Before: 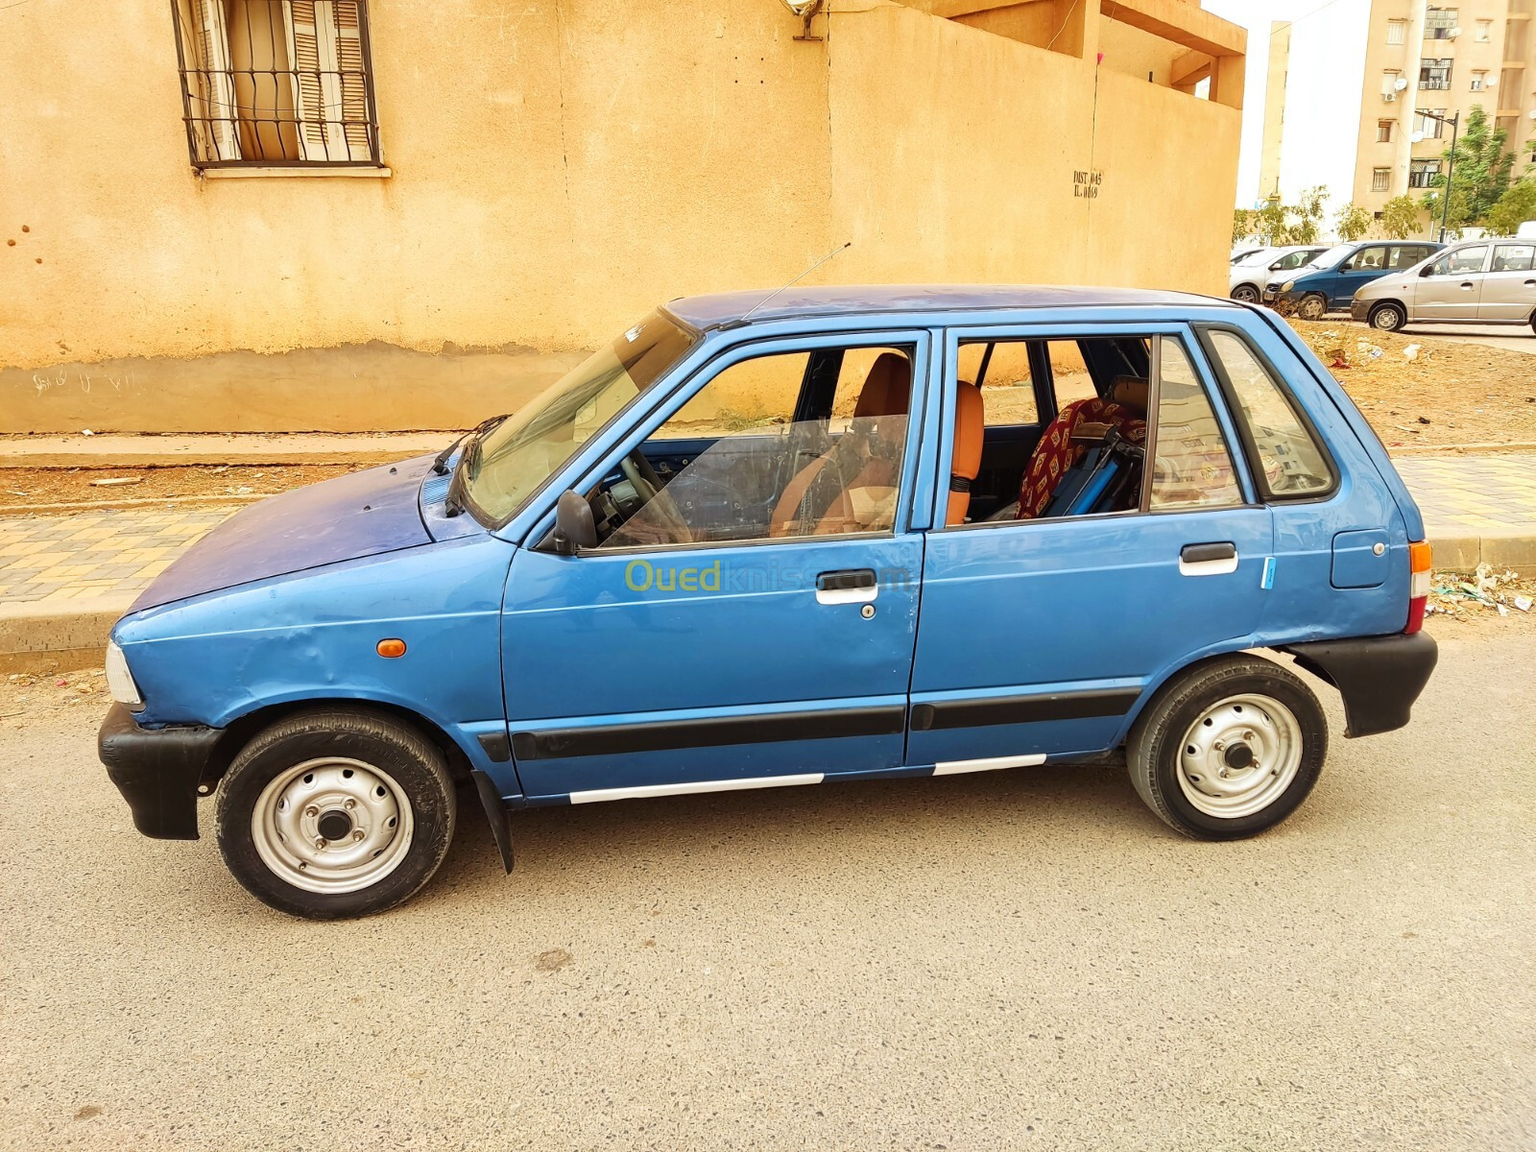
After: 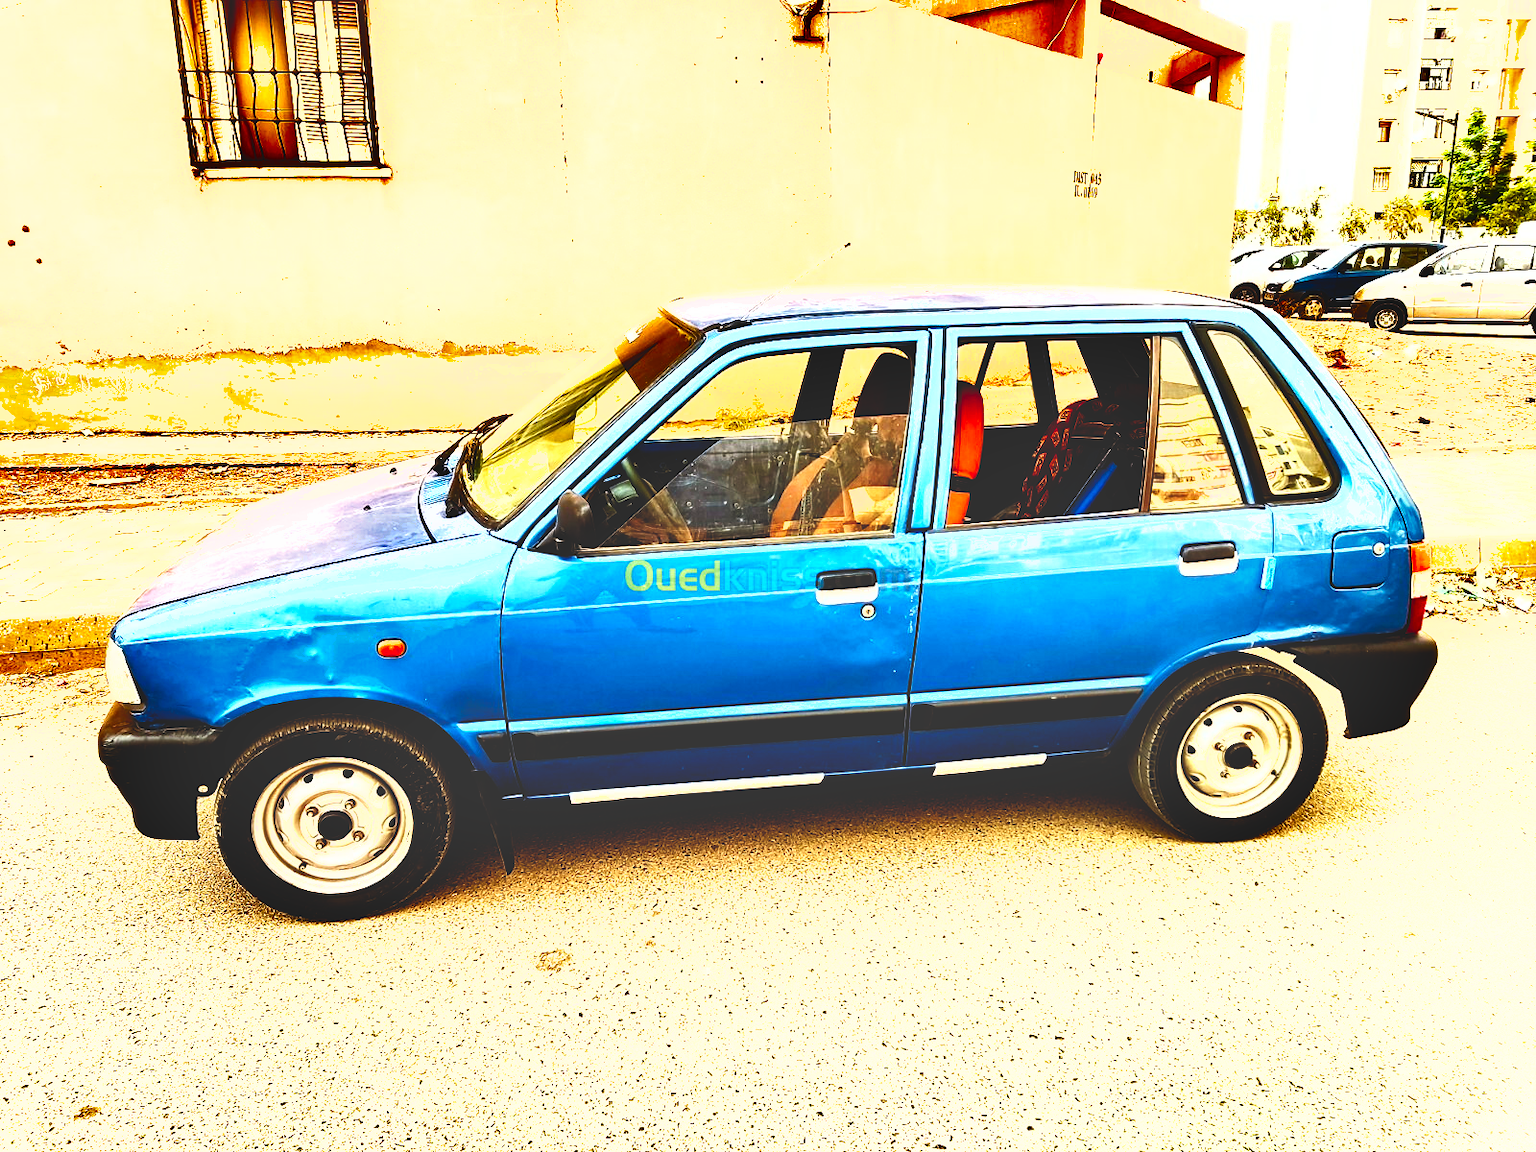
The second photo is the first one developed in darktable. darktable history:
local contrast: mode bilateral grid, contrast 99, coarseness 100, detail 92%, midtone range 0.2
exposure: black level correction 0, exposure 0.897 EV, compensate highlight preservation false
shadows and highlights: radius 119.26, shadows 41.56, highlights -62.17, soften with gaussian
base curve: curves: ch0 [(0, 0.036) (0.083, 0.04) (0.804, 1)], preserve colors none
